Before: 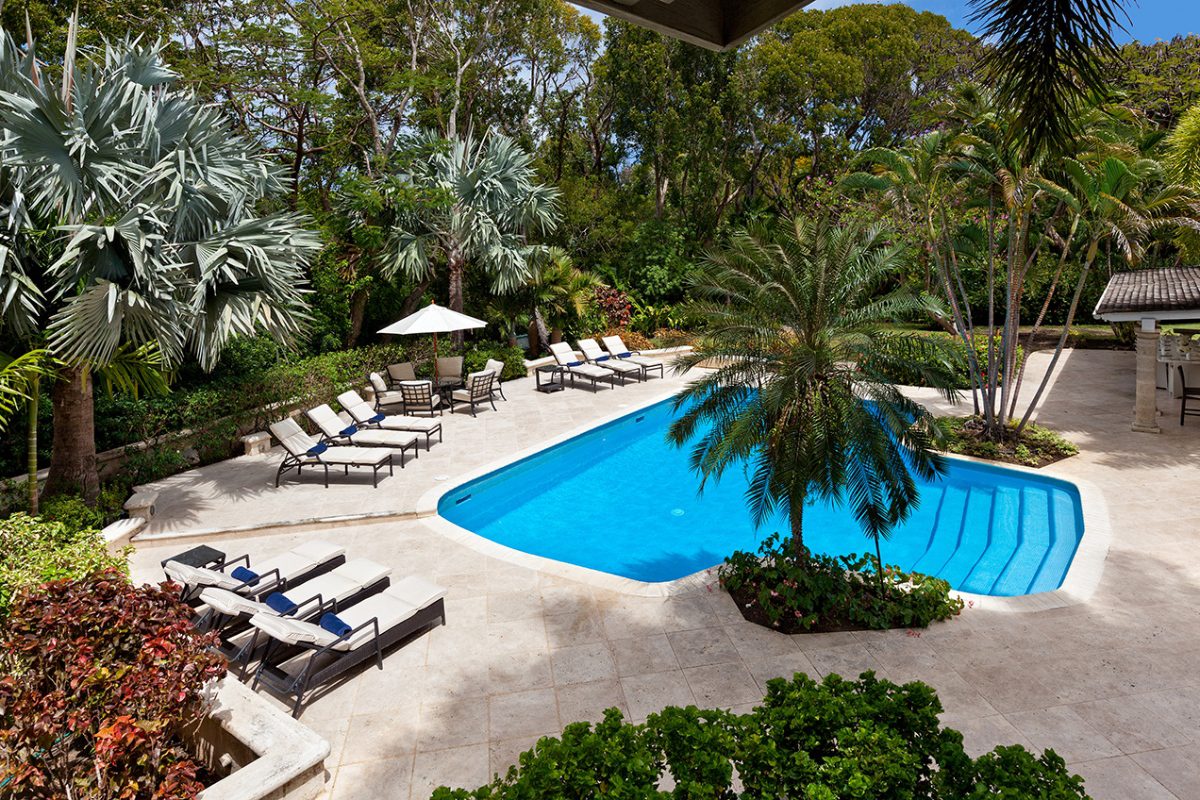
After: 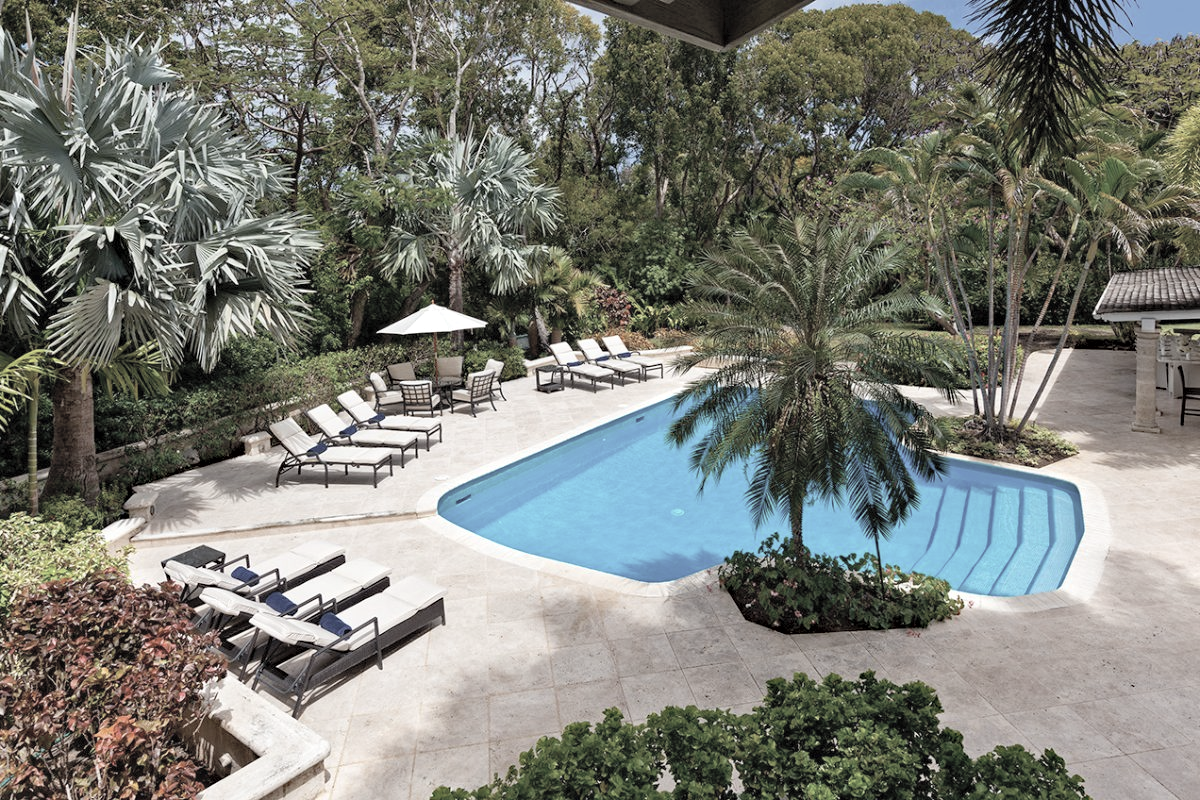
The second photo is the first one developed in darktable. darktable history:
contrast brightness saturation: brightness 0.18, saturation -0.5
haze removal: compatibility mode true, adaptive false
